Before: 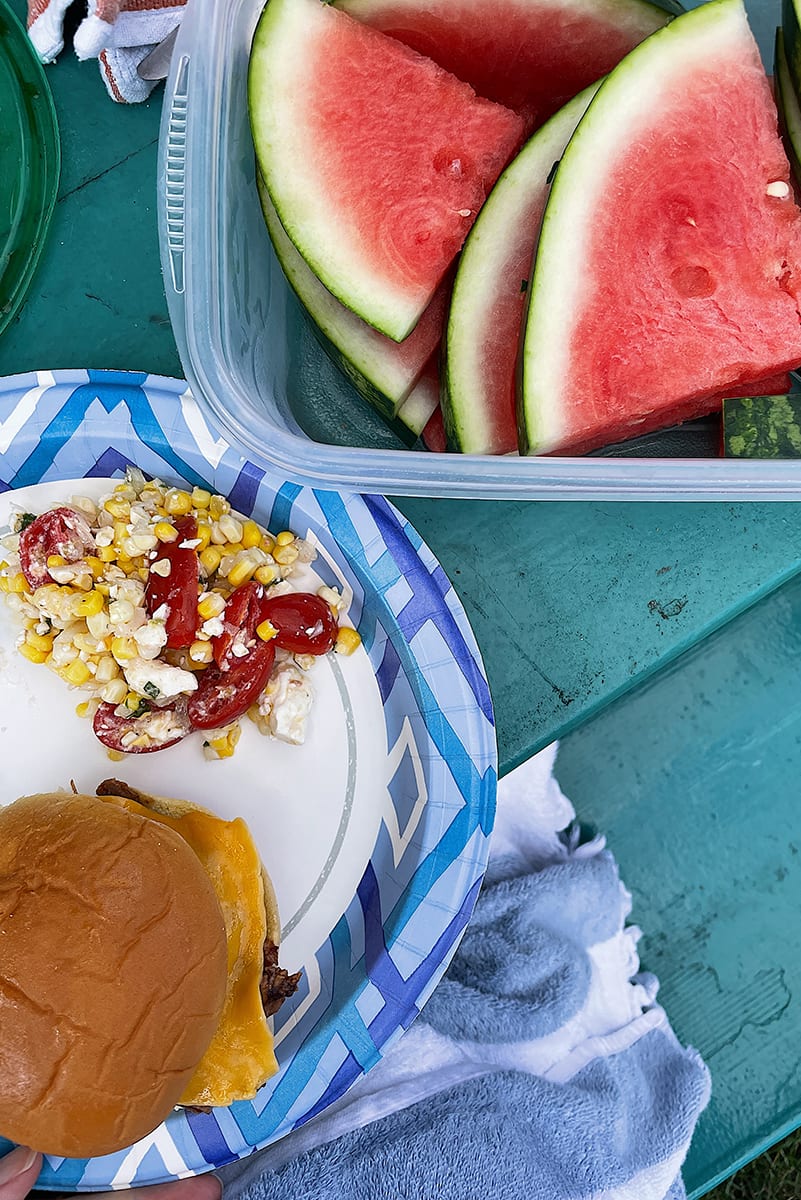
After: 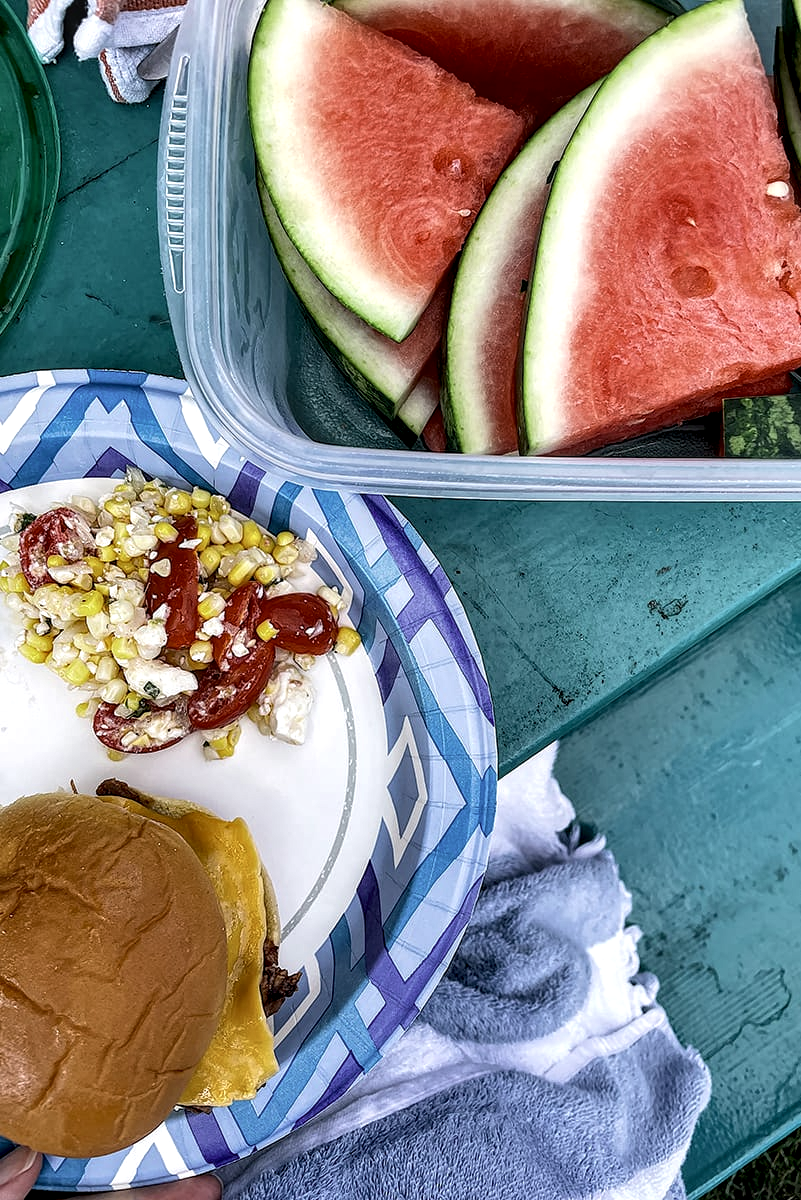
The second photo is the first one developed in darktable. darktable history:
color zones: curves: ch1 [(0.113, 0.438) (0.75, 0.5)]; ch2 [(0.12, 0.526) (0.75, 0.5)]
local contrast: highlights 60%, shadows 61%, detail 160%
